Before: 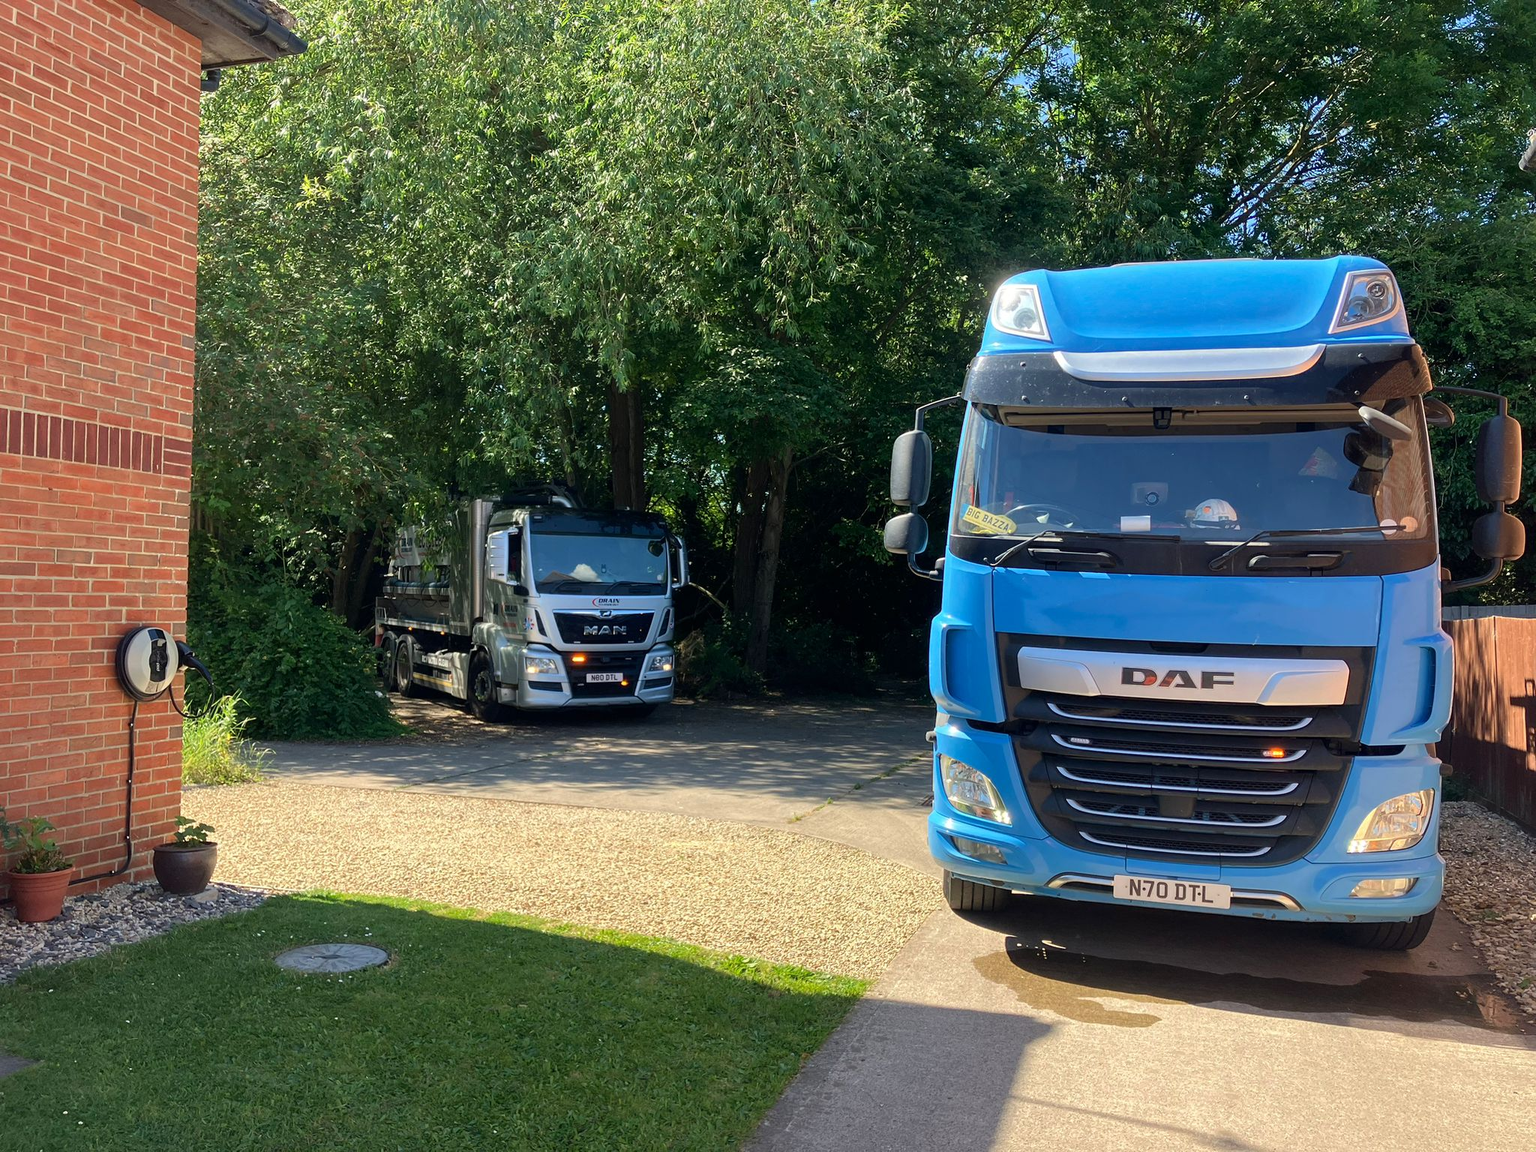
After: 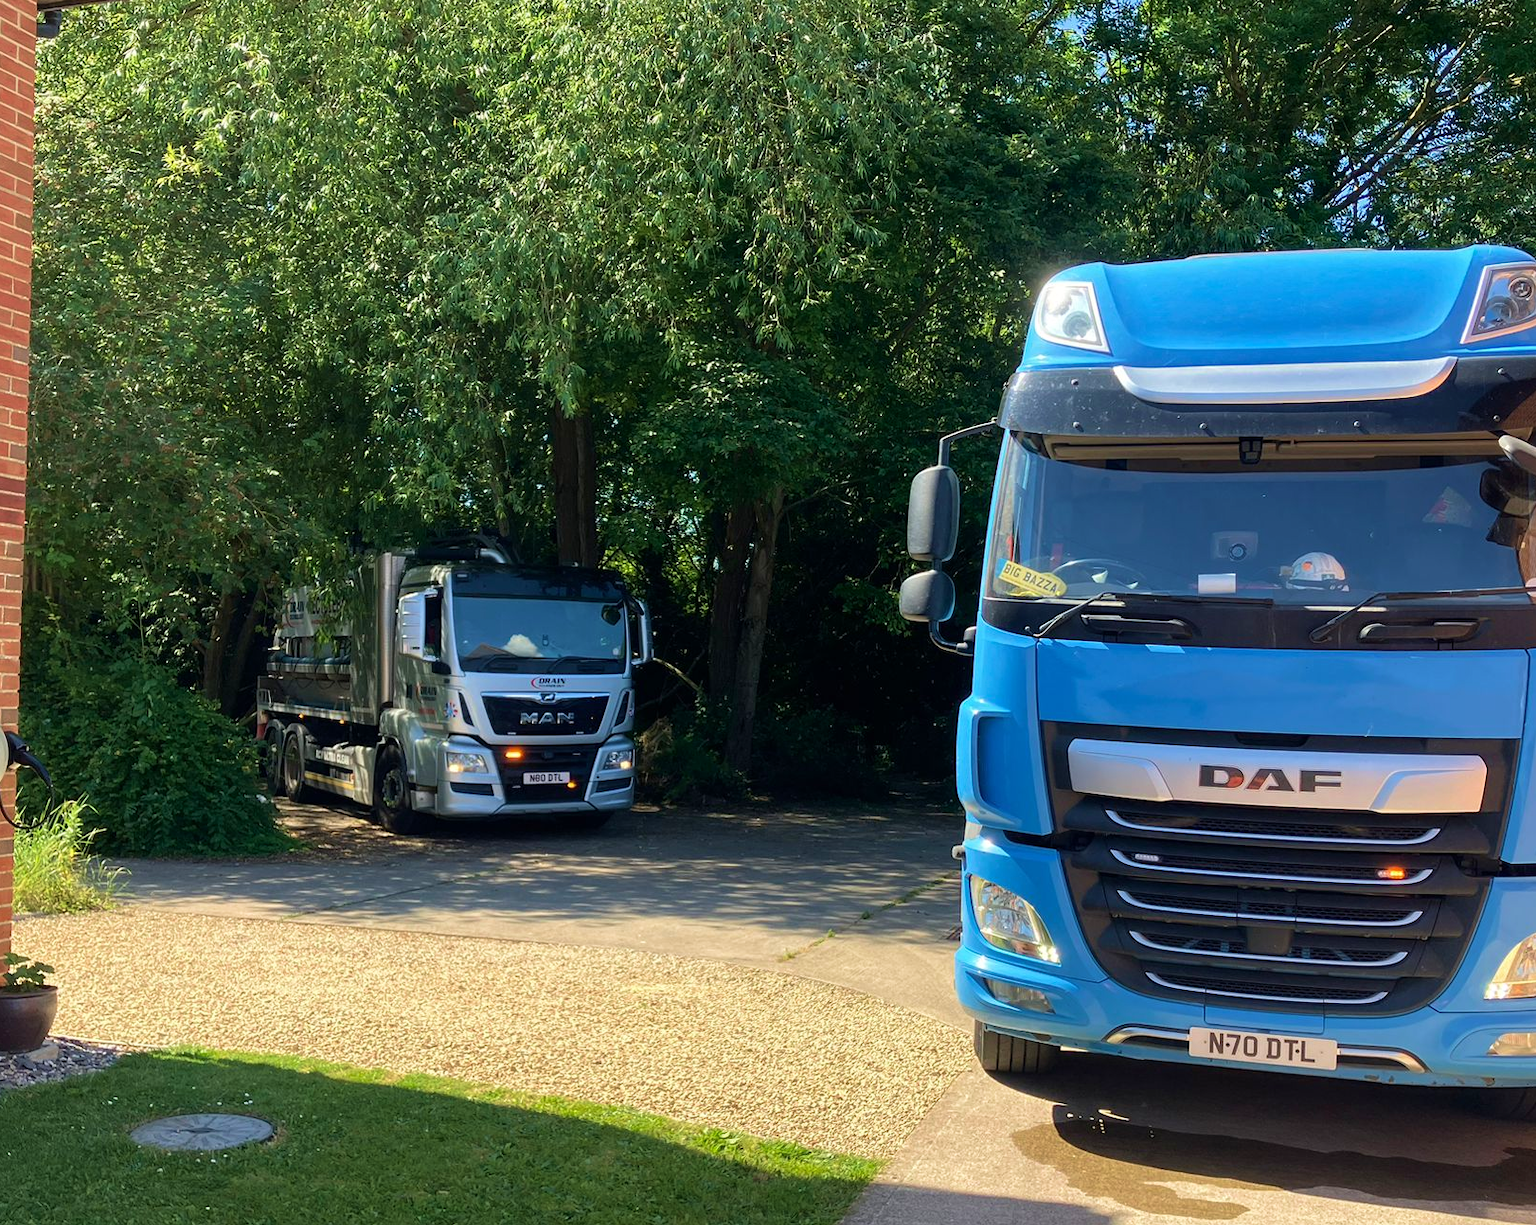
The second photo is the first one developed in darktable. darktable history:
crop: left 11.225%, top 5.381%, right 9.565%, bottom 10.314%
velvia: on, module defaults
